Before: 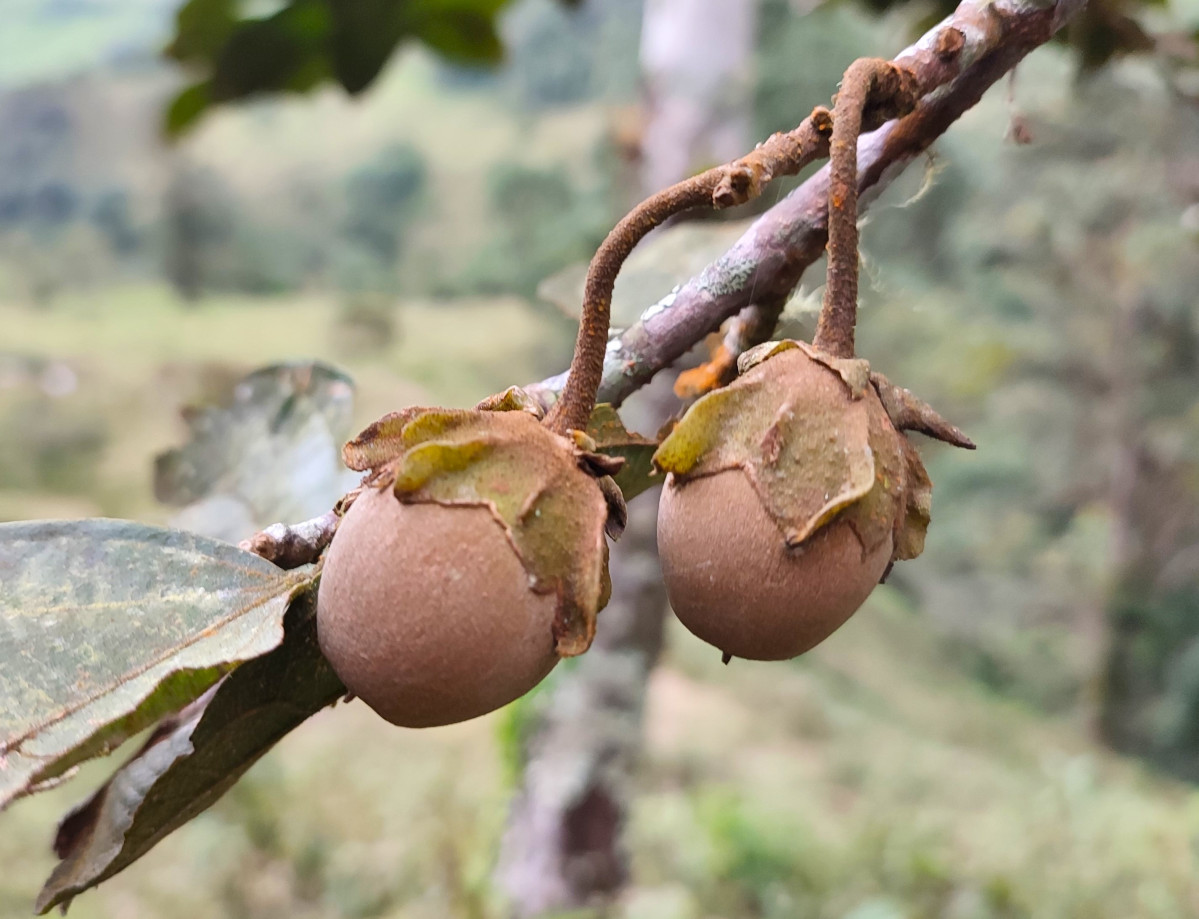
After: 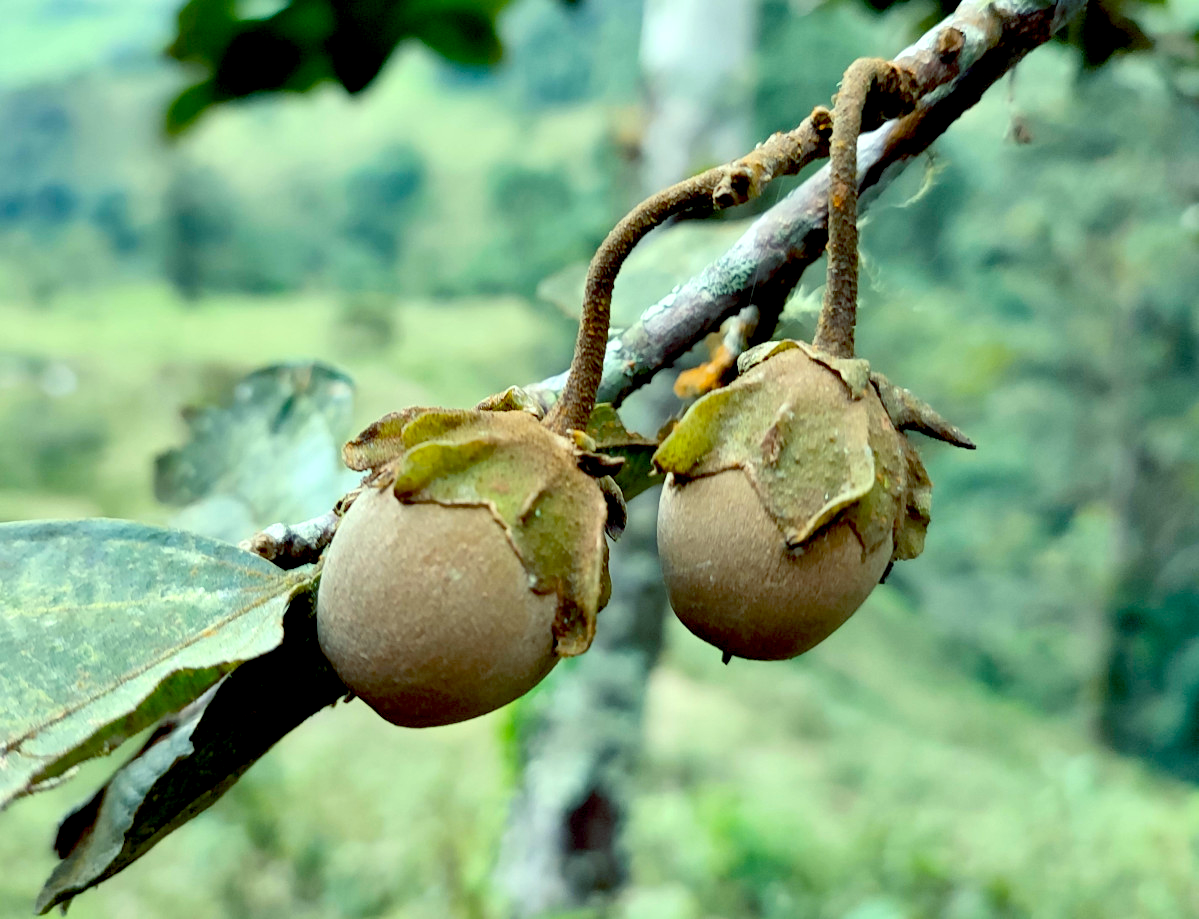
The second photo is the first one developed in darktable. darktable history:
exposure: black level correction 0.031, exposure 0.304 EV, compensate highlight preservation false
tone equalizer: on, module defaults
color correction: highlights a* -20.08, highlights b* 9.8, shadows a* -20.4, shadows b* -10.76
